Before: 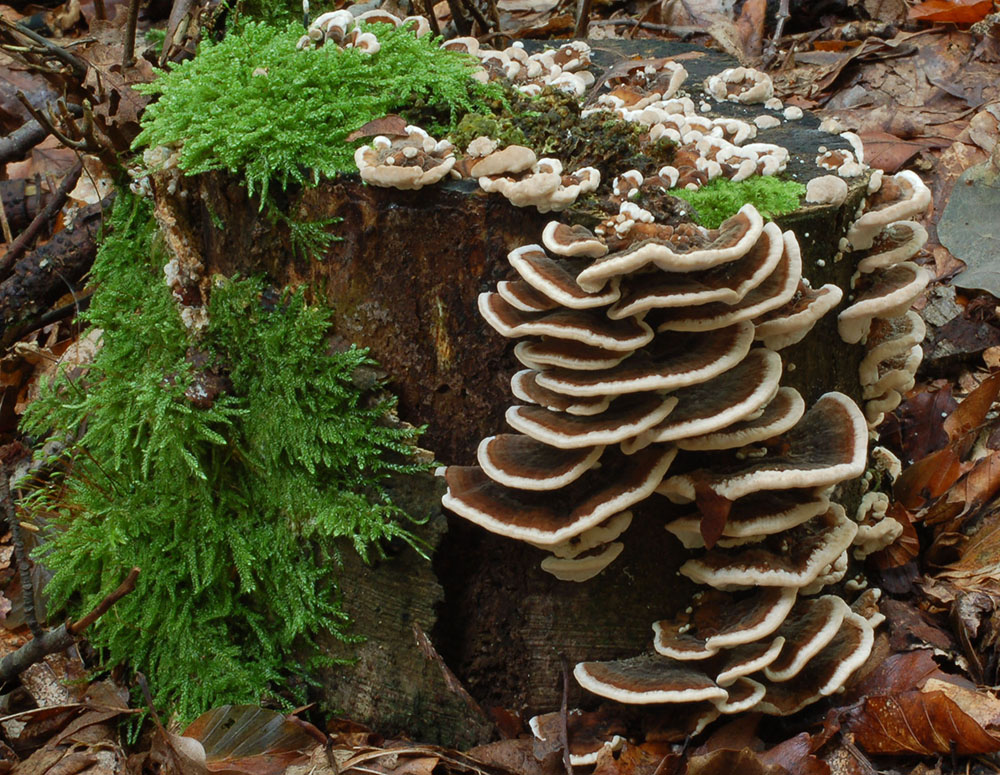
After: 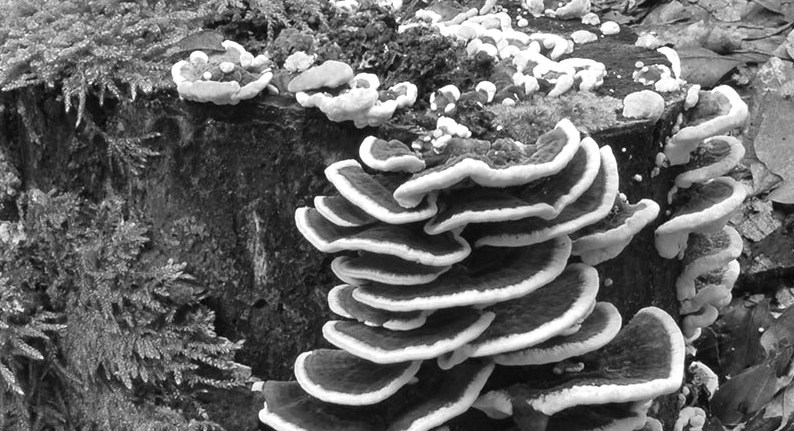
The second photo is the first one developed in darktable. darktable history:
monochrome: on, module defaults
crop: left 18.38%, top 11.092%, right 2.134%, bottom 33.217%
shadows and highlights: shadows 60, highlights -60.23, soften with gaussian
color balance rgb: shadows lift › chroma 7.23%, shadows lift › hue 246.48°, highlights gain › chroma 5.38%, highlights gain › hue 196.93°, white fulcrum 1 EV
white balance: red 1.029, blue 0.92
exposure: black level correction 0, exposure 0.5 EV, compensate highlight preservation false
